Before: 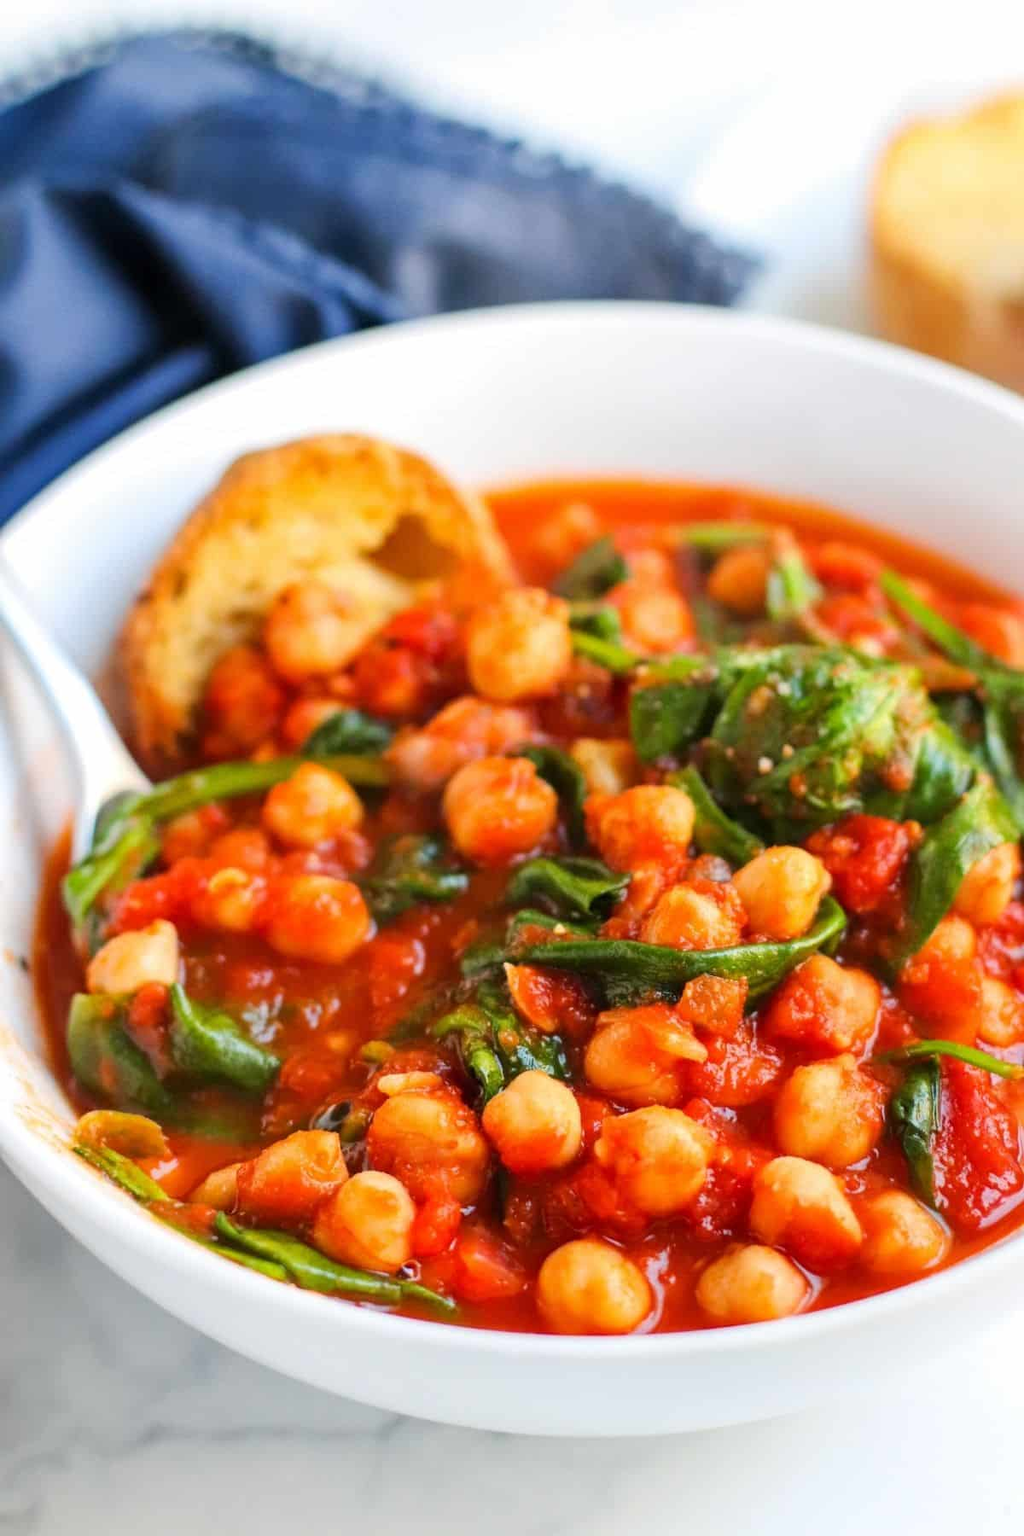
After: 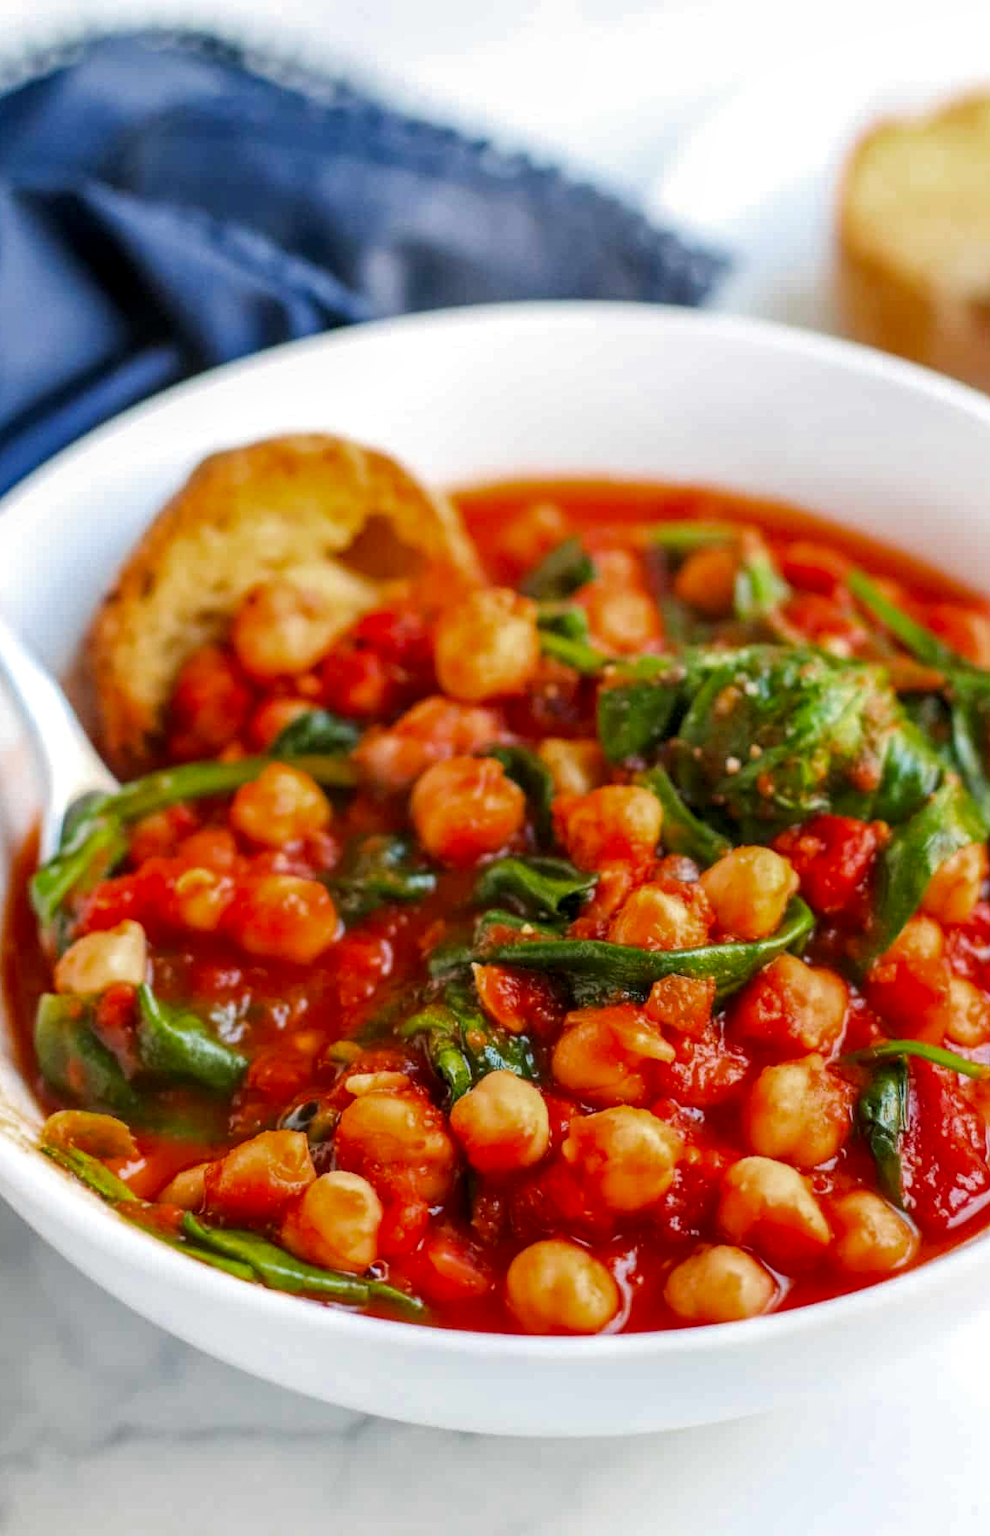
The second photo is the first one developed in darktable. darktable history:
local contrast: detail 130%
crop and rotate: left 3.238%
exposure: exposure -0.04 EV, compensate highlight preservation false
color zones: curves: ch0 [(0, 0.425) (0.143, 0.422) (0.286, 0.42) (0.429, 0.419) (0.571, 0.419) (0.714, 0.42) (0.857, 0.422) (1, 0.425)]
